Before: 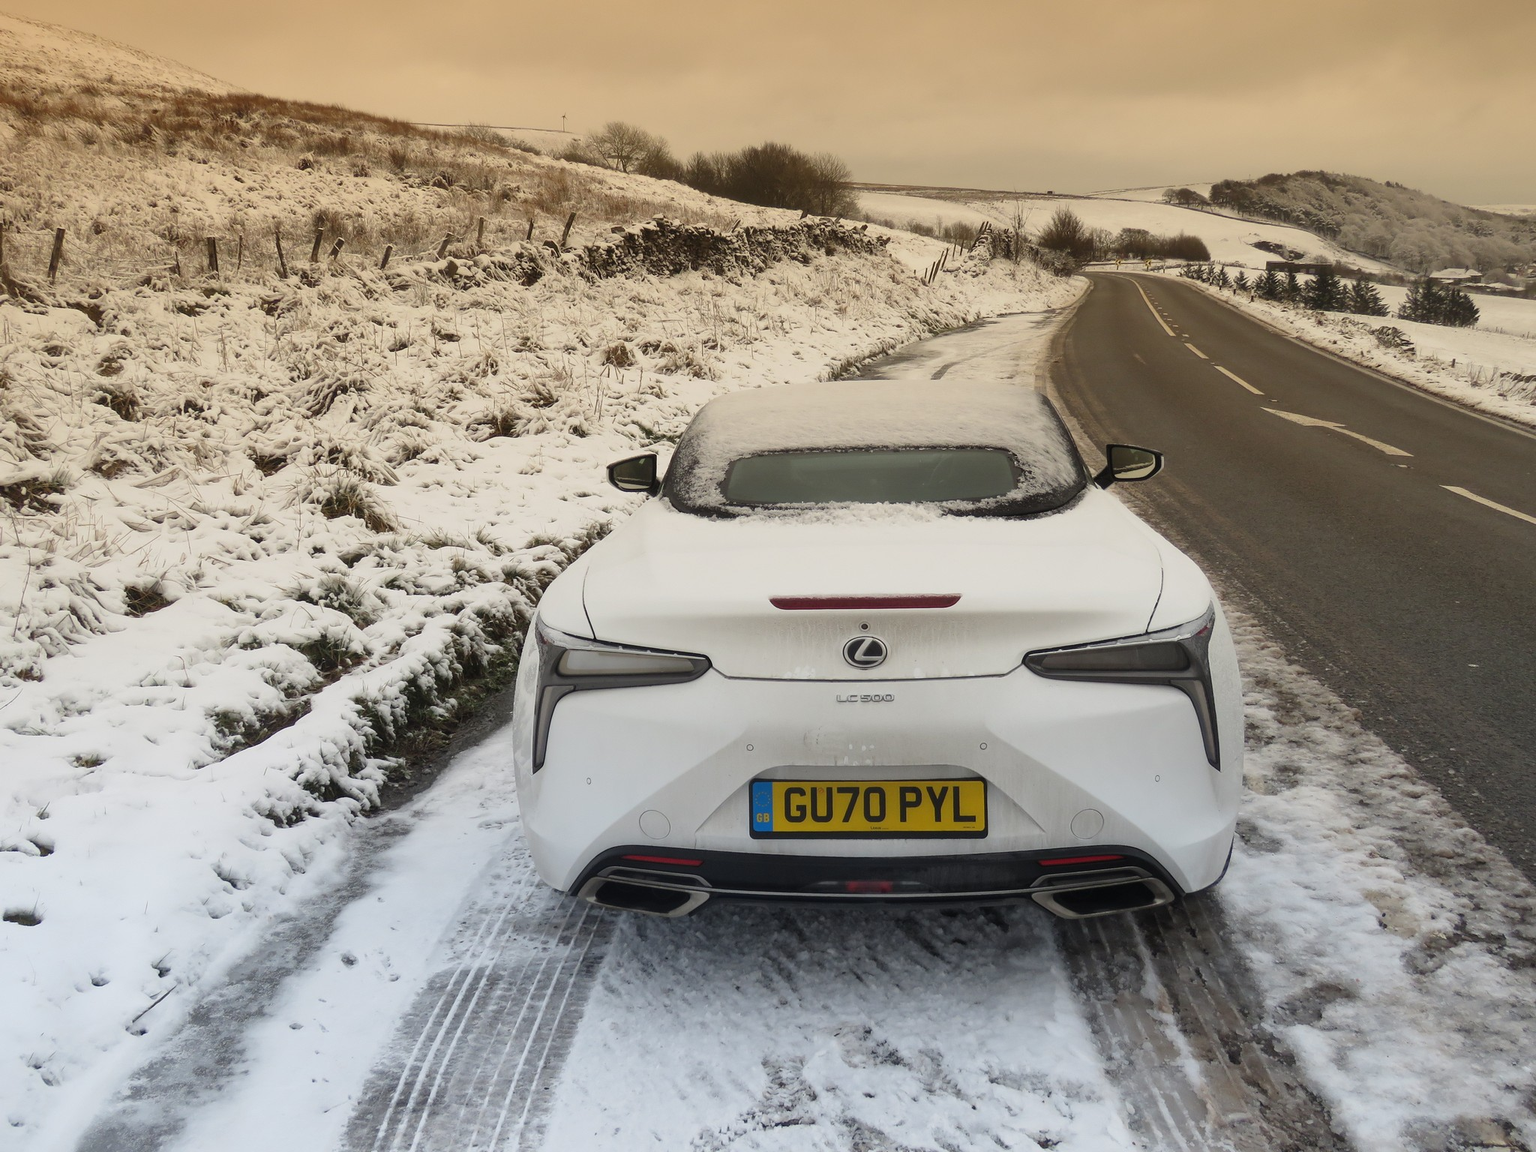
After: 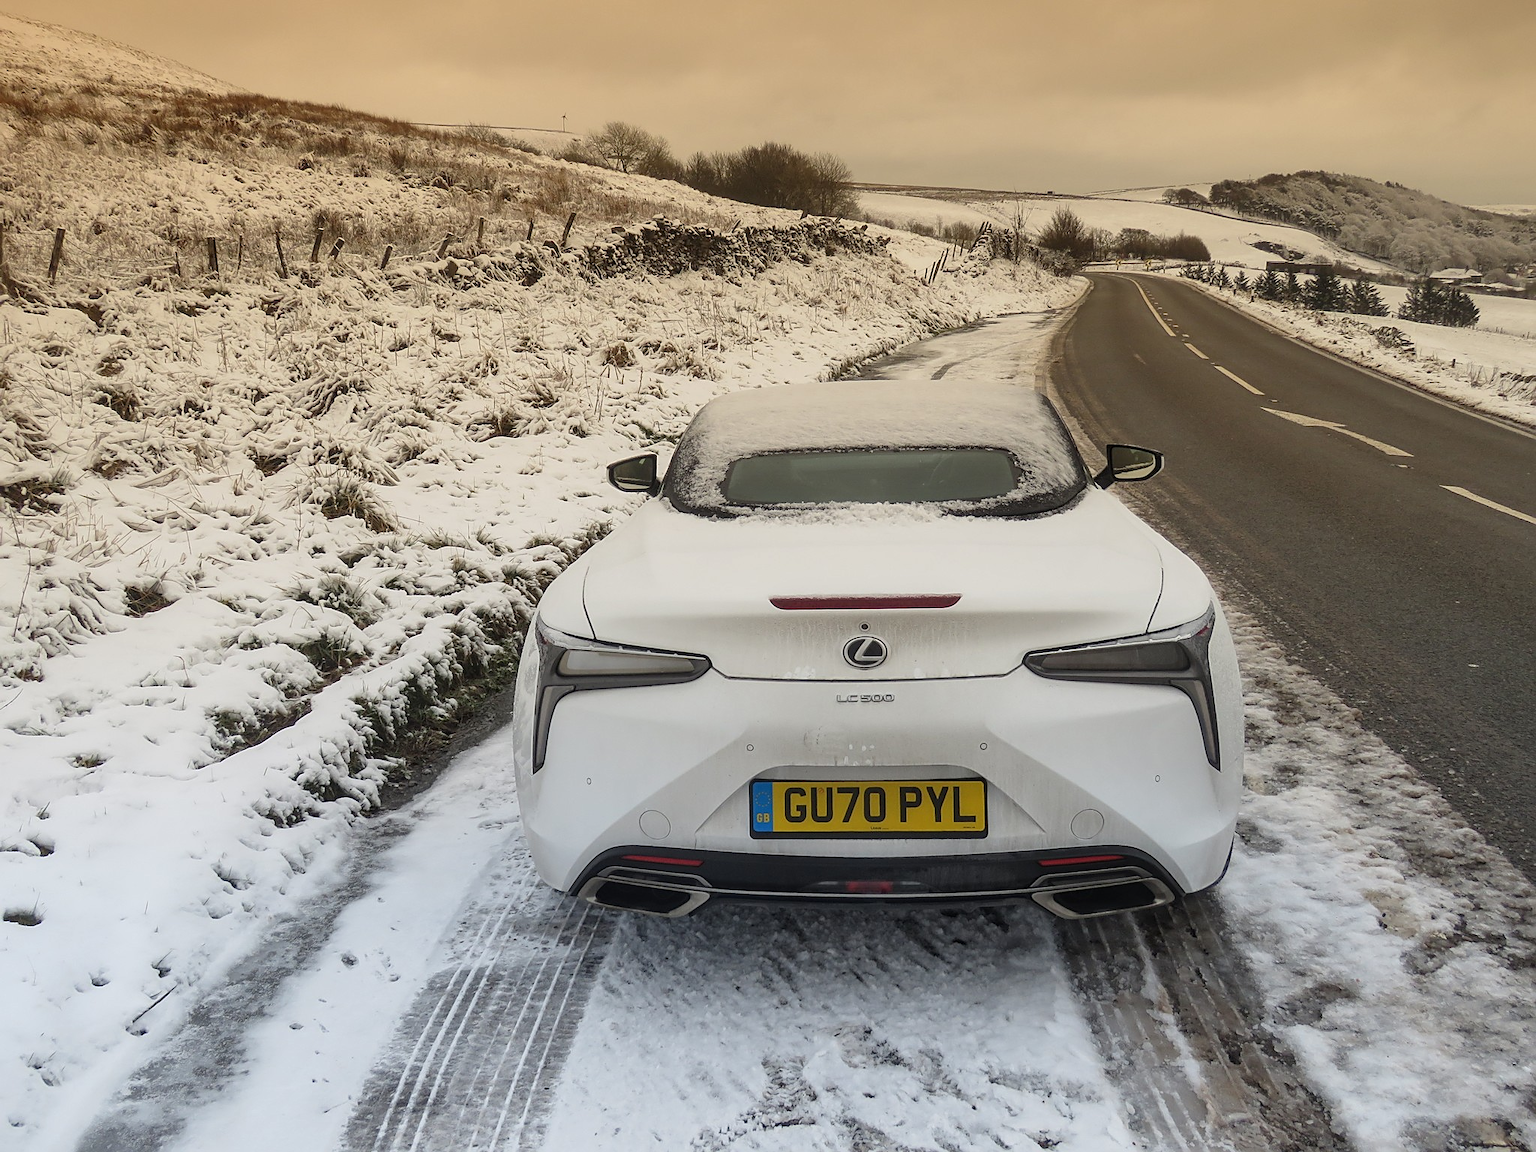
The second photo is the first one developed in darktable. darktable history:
sharpen: on, module defaults
local contrast: detail 117%
